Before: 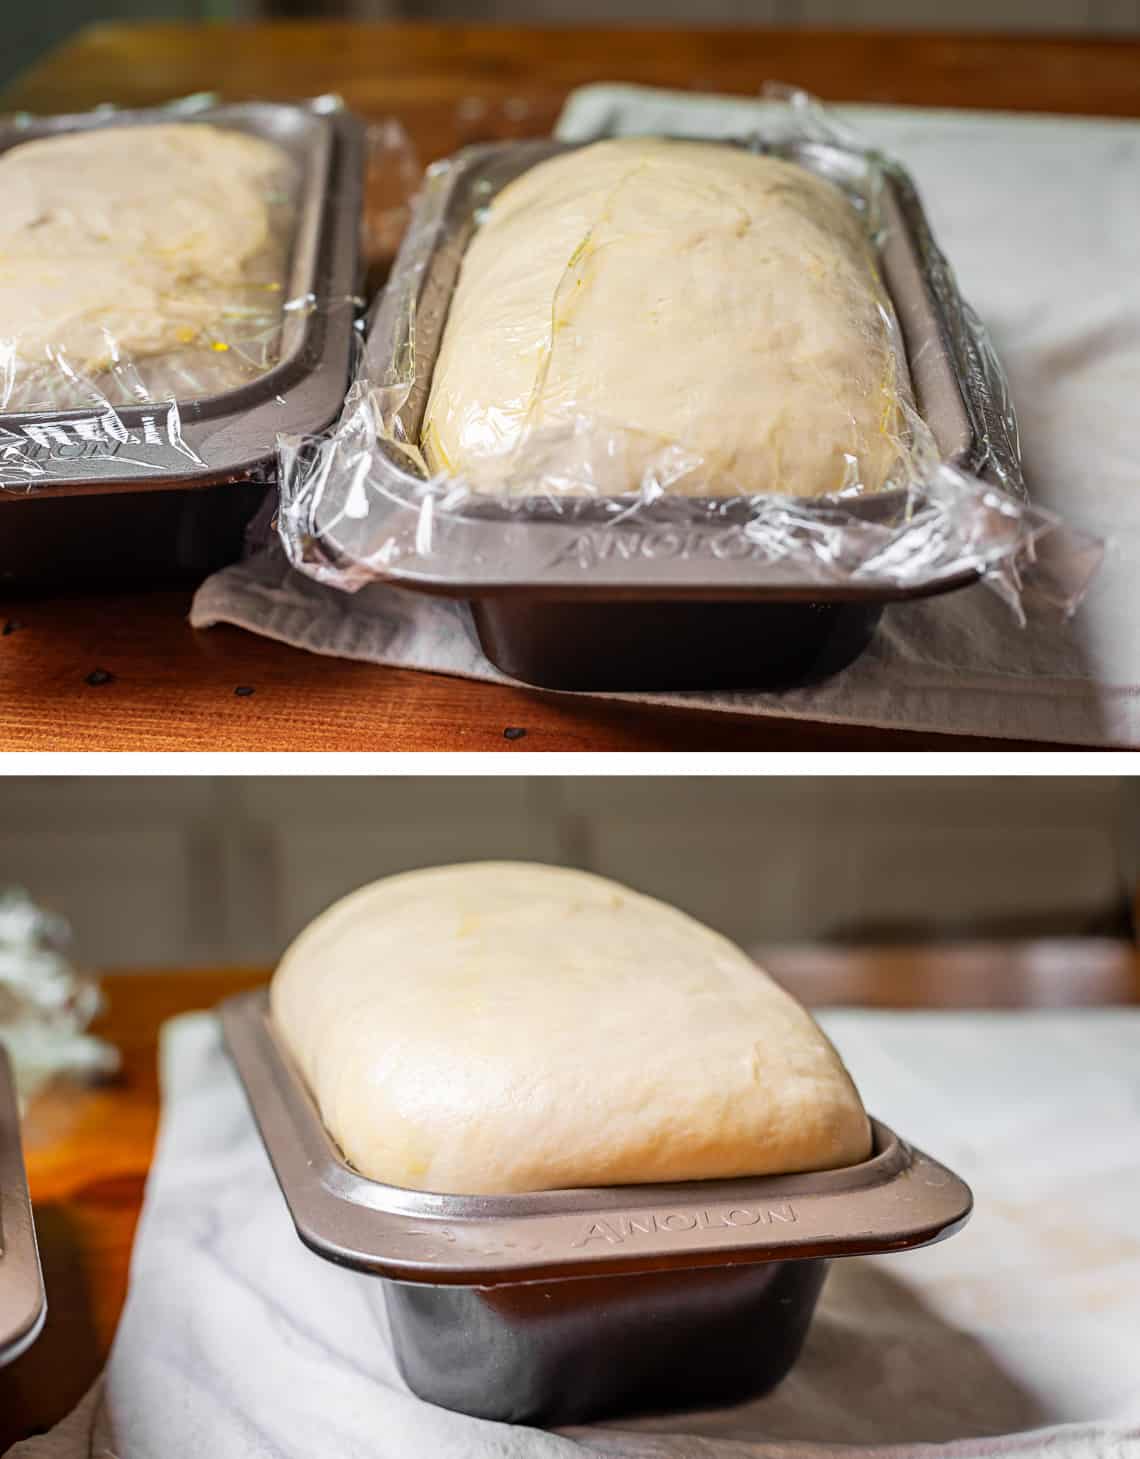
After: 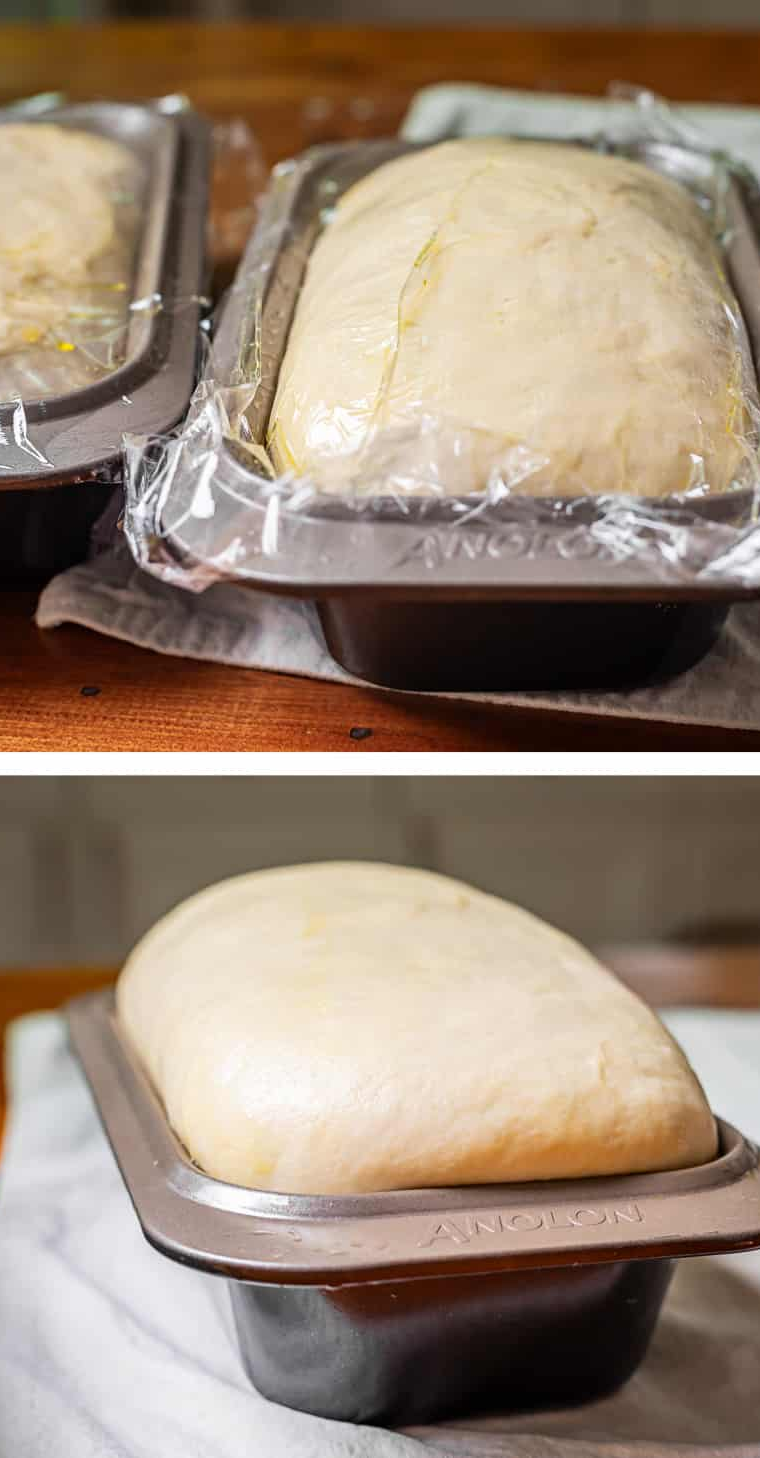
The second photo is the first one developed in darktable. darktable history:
crop and rotate: left 13.565%, right 19.688%
